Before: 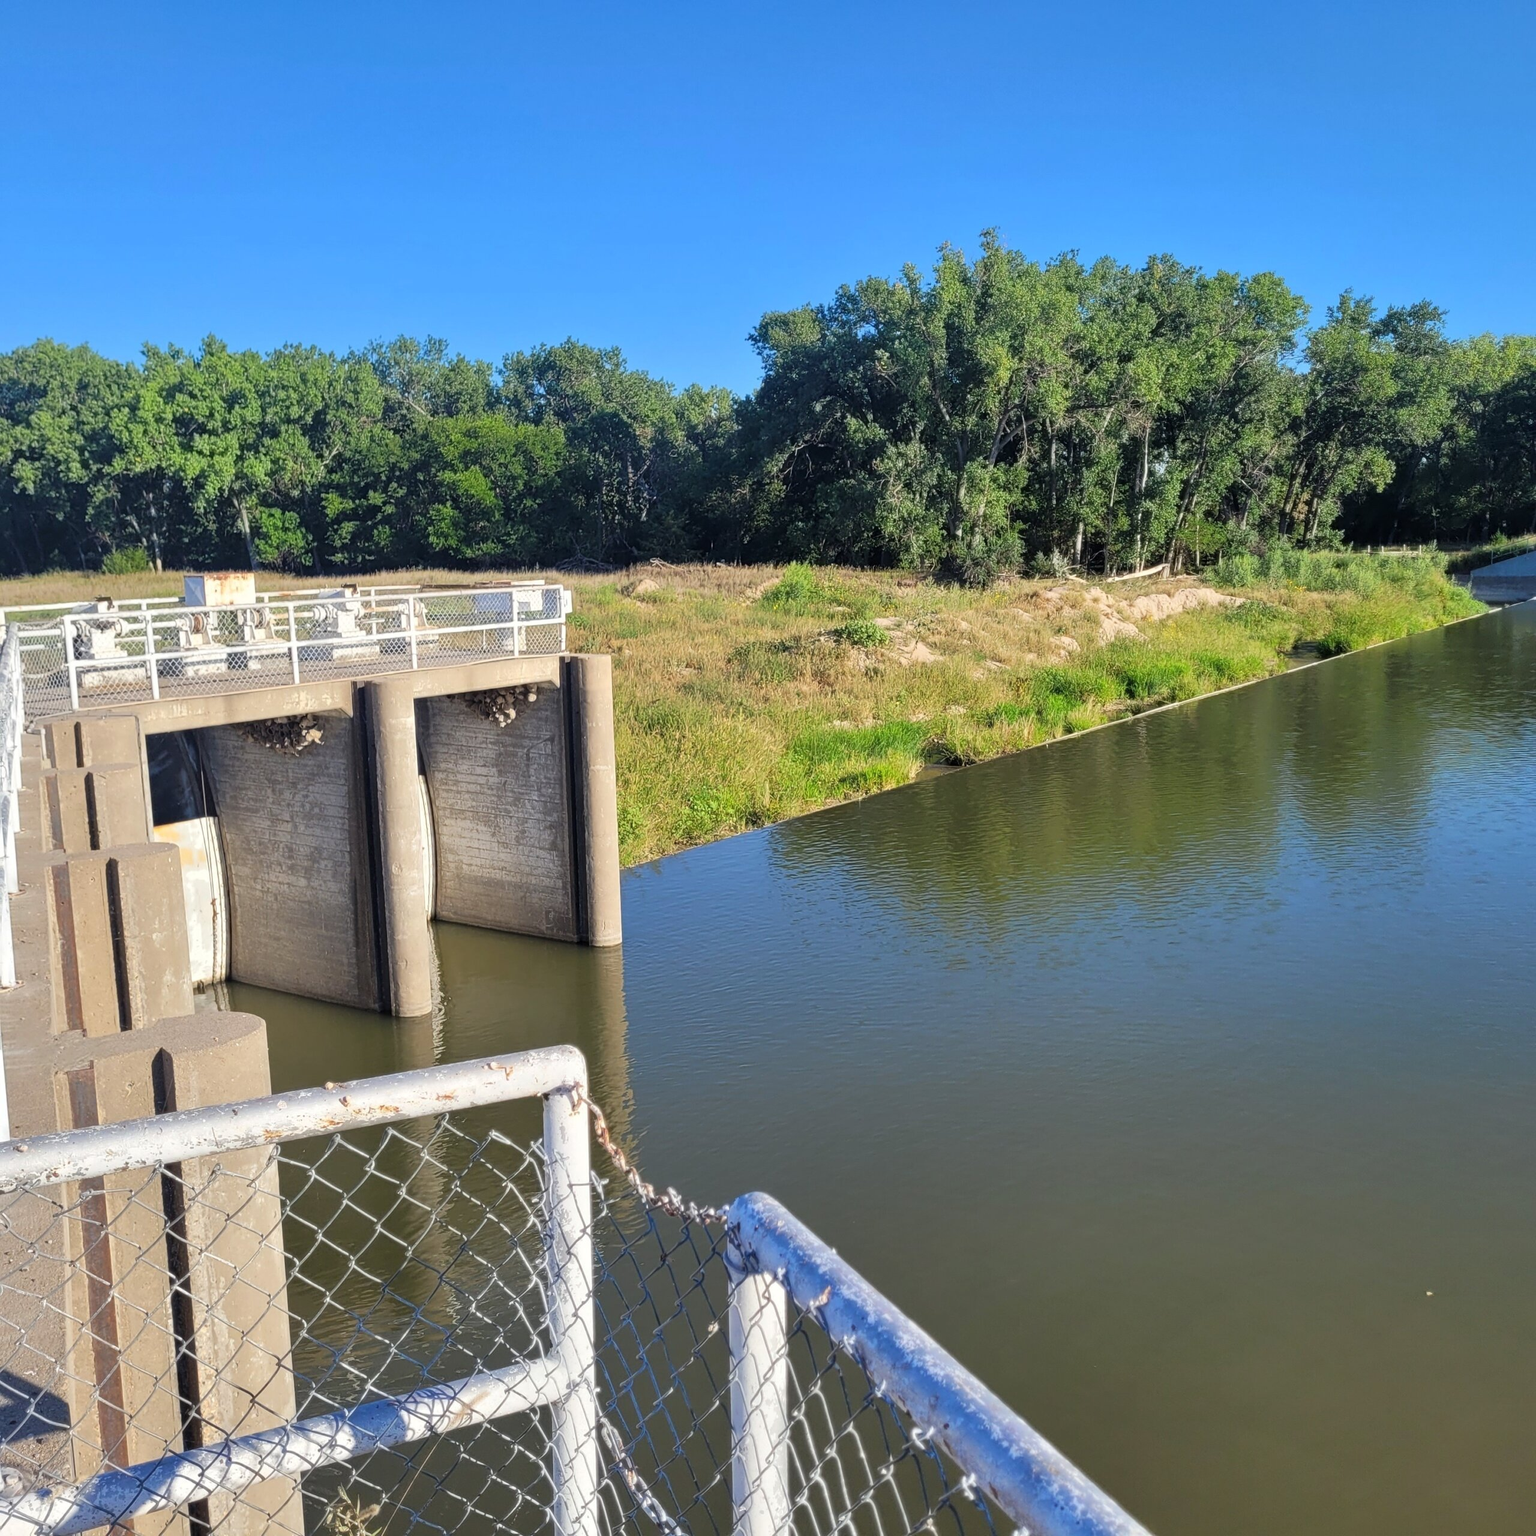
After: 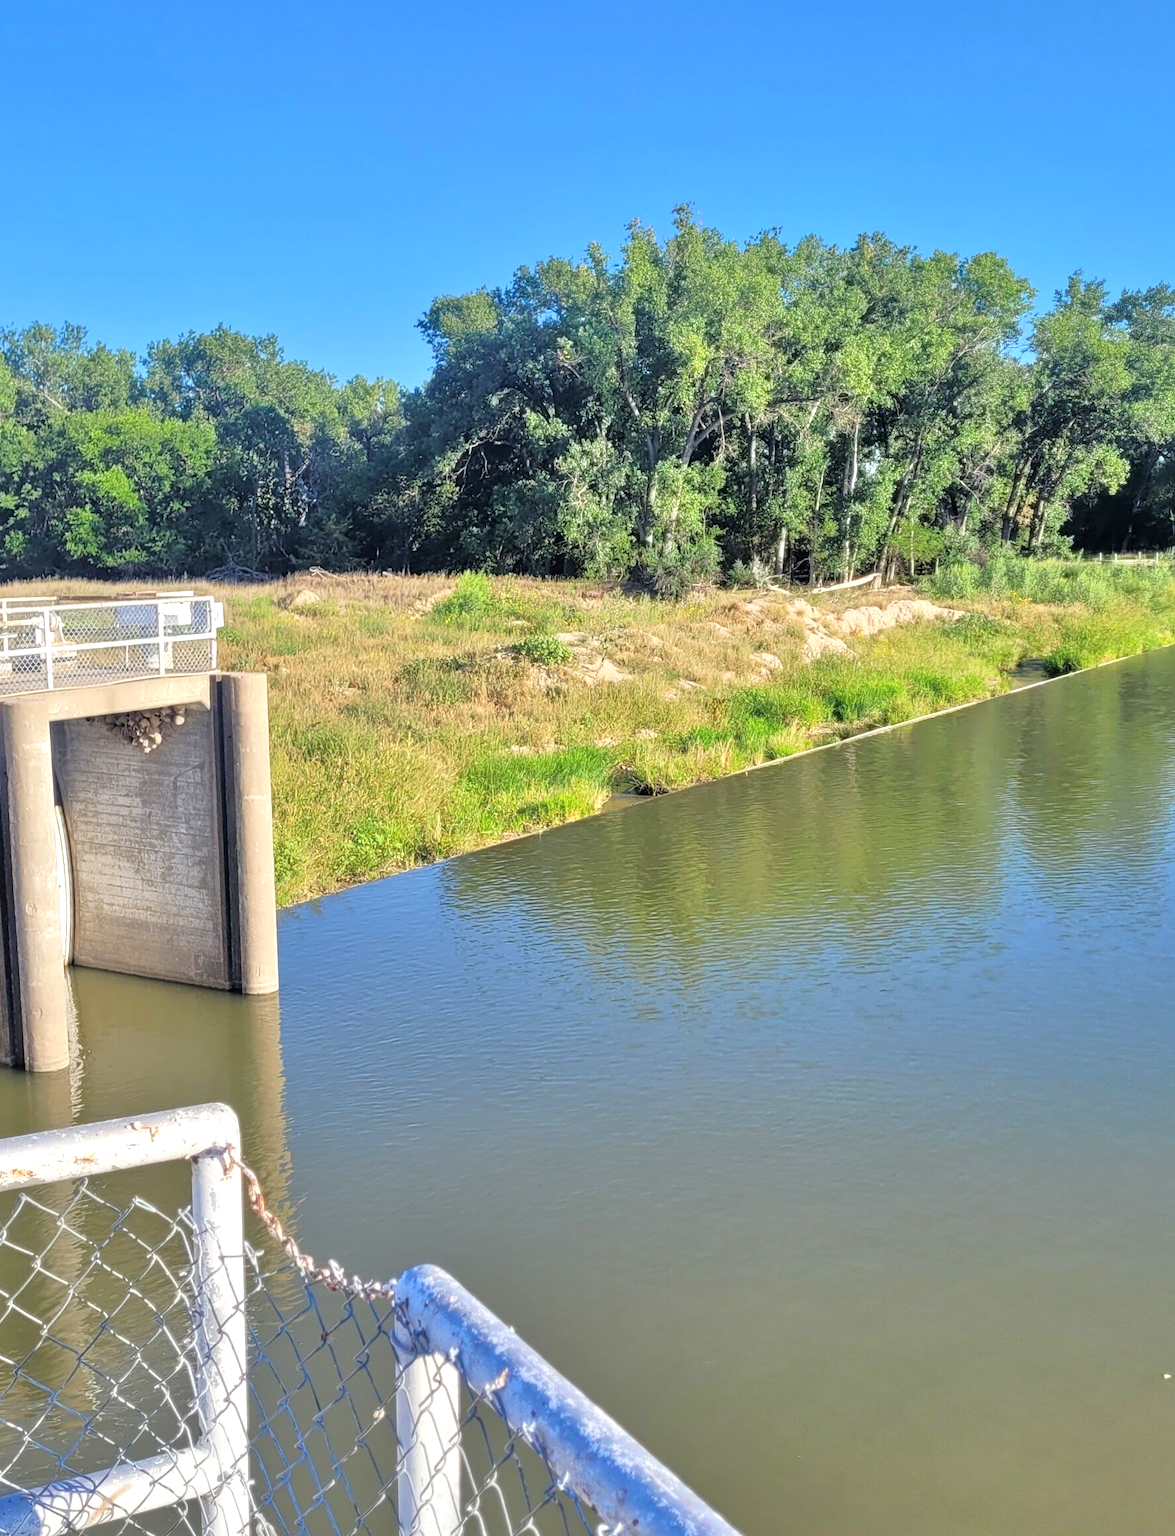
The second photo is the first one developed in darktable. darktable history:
exposure: exposure 0.236 EV, compensate highlight preservation false
crop and rotate: left 24.034%, top 2.838%, right 6.406%, bottom 6.299%
white balance: emerald 1
tone equalizer: -7 EV 0.15 EV, -6 EV 0.6 EV, -5 EV 1.15 EV, -4 EV 1.33 EV, -3 EV 1.15 EV, -2 EV 0.6 EV, -1 EV 0.15 EV, mask exposure compensation -0.5 EV
